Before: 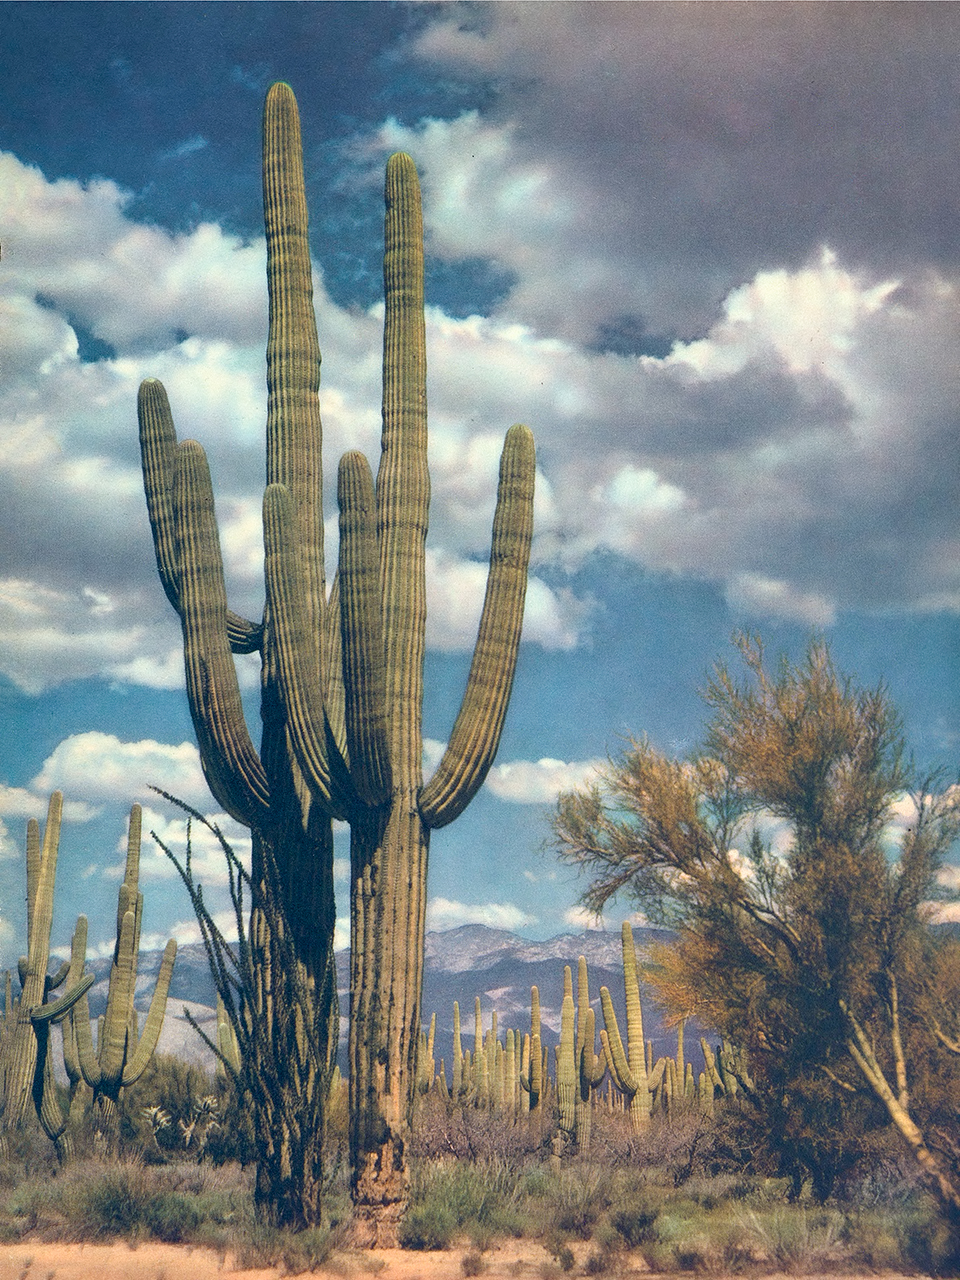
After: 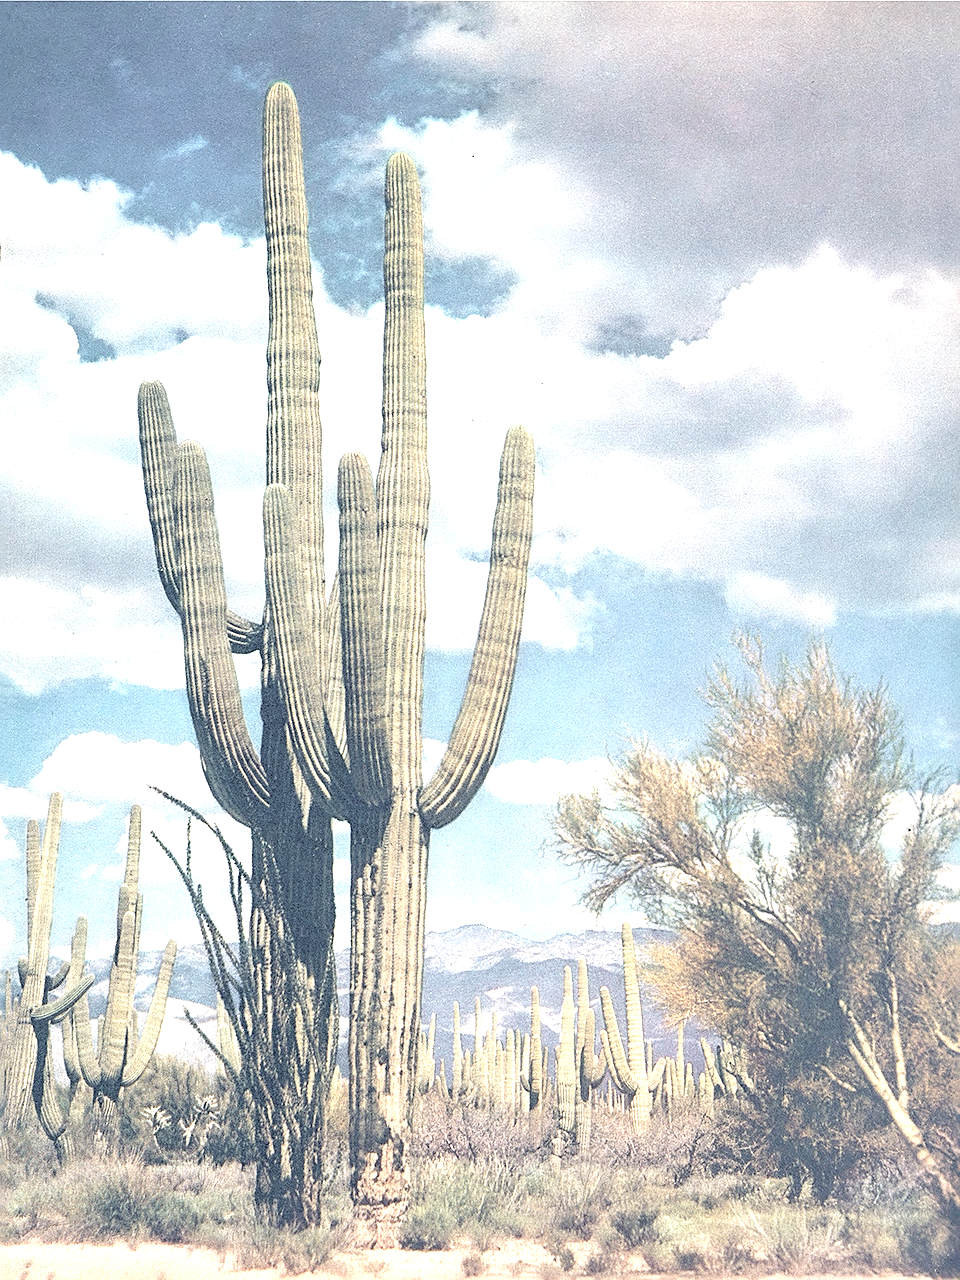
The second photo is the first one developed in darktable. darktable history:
contrast brightness saturation: brightness 0.19, saturation -0.489
exposure: black level correction 0, exposure 1.502 EV, compensate exposure bias true, compensate highlight preservation false
sharpen: on, module defaults
